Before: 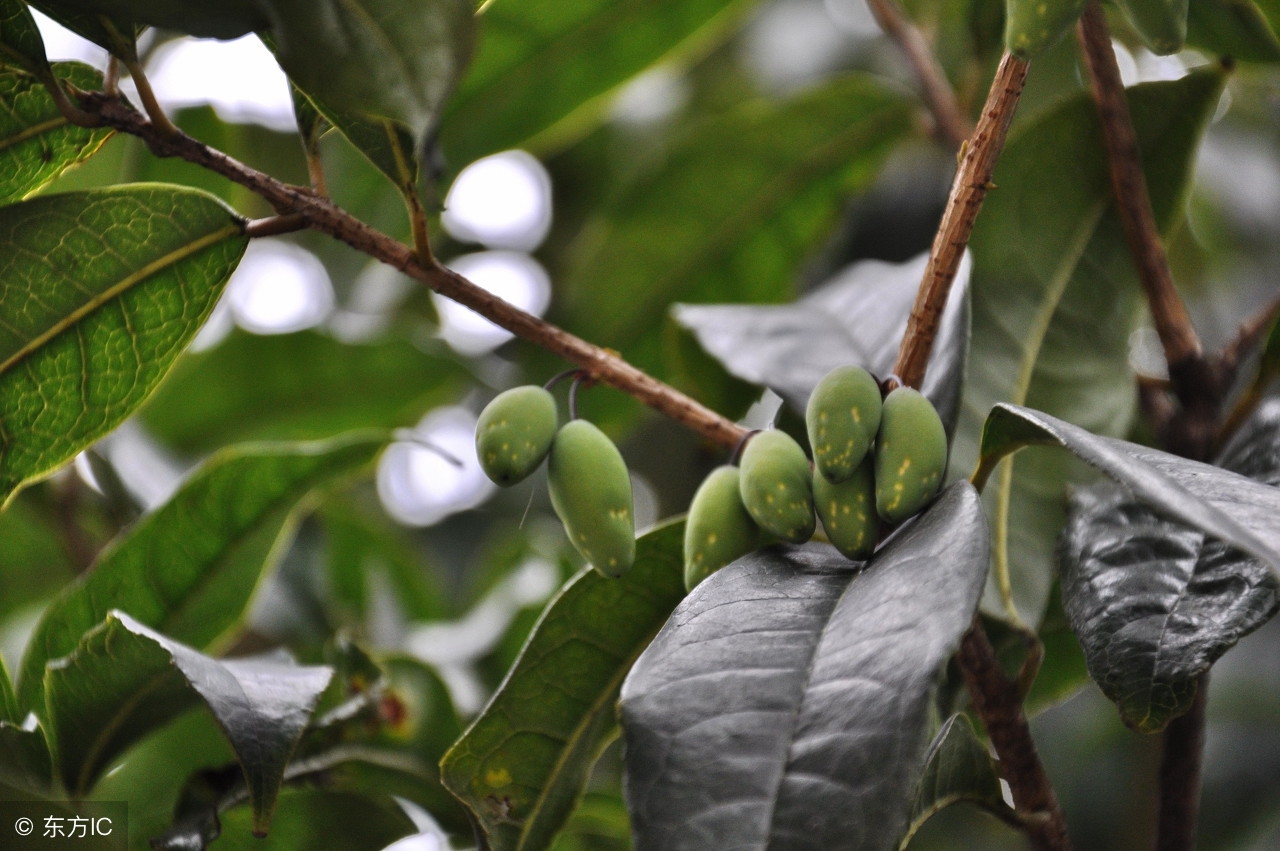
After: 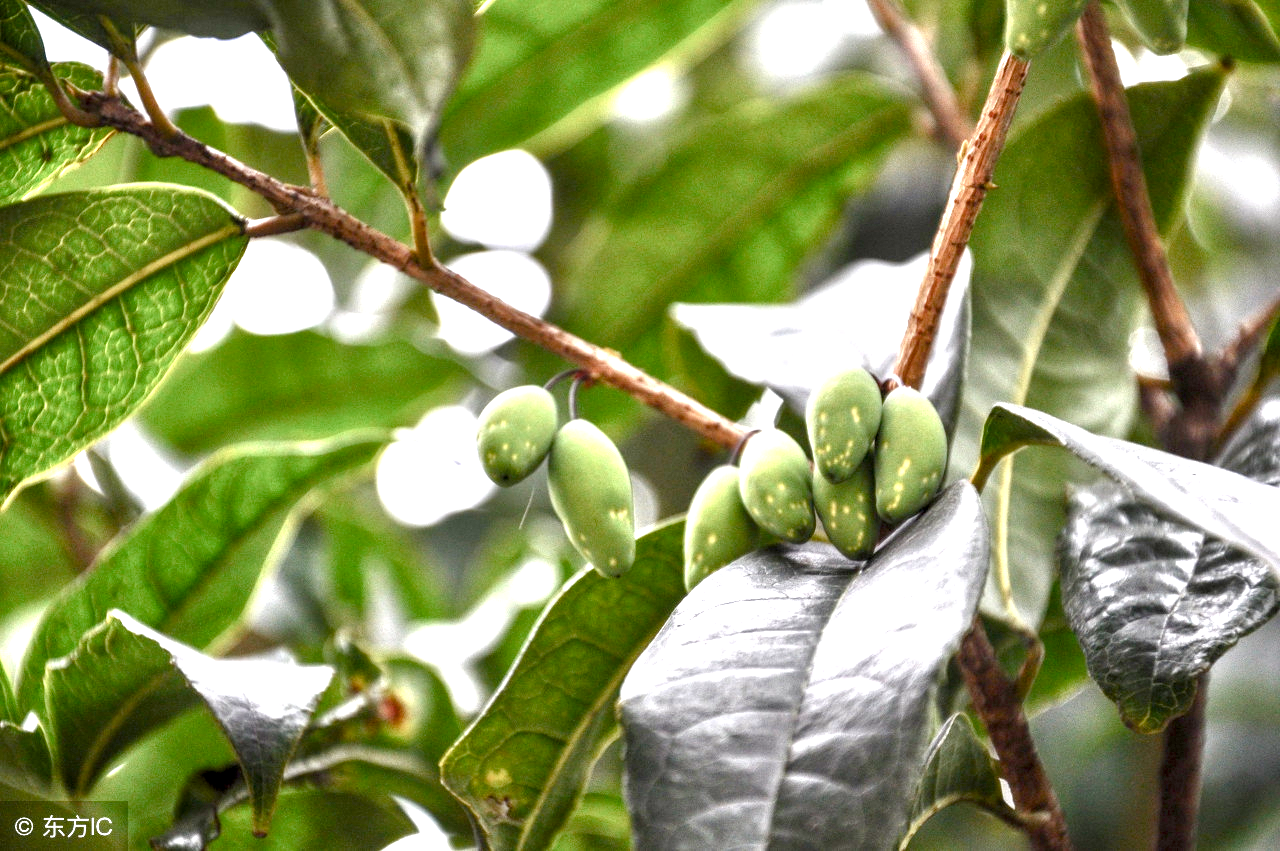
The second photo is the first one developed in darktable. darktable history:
local contrast: detail 130%
exposure: black level correction 0.001, exposure 1.656 EV, compensate exposure bias true, compensate highlight preservation false
color balance rgb: global offset › luminance -0.504%, perceptual saturation grading › global saturation 20%, perceptual saturation grading › highlights -49.642%, perceptual saturation grading › shadows 25.744%, global vibrance 20%
